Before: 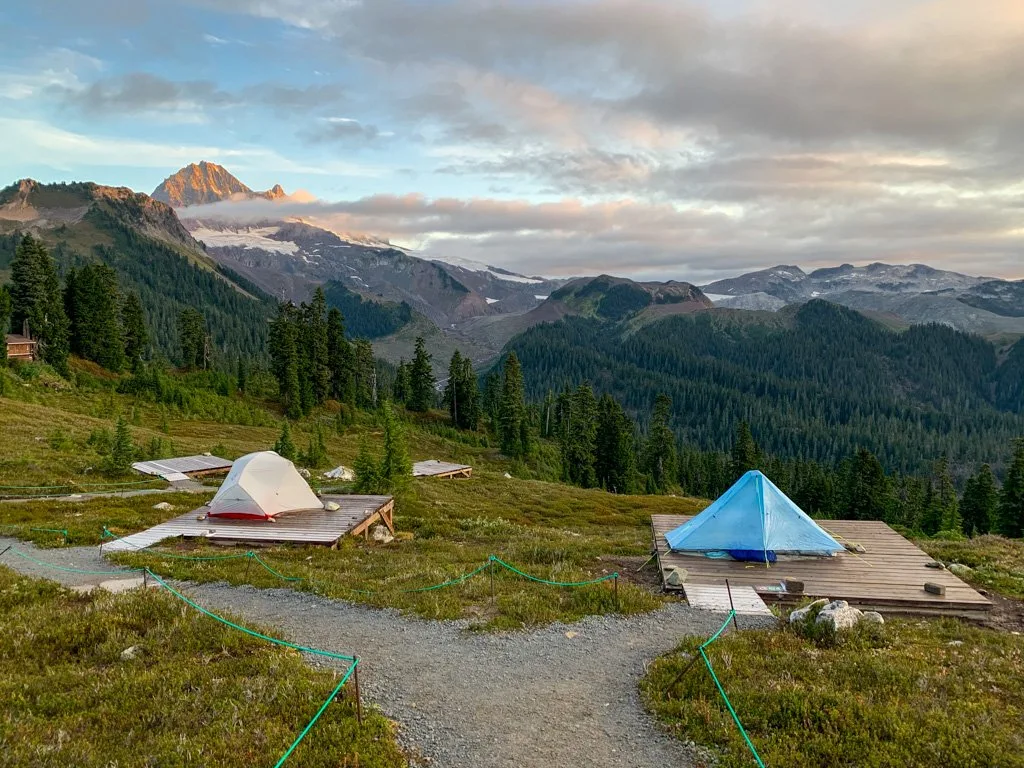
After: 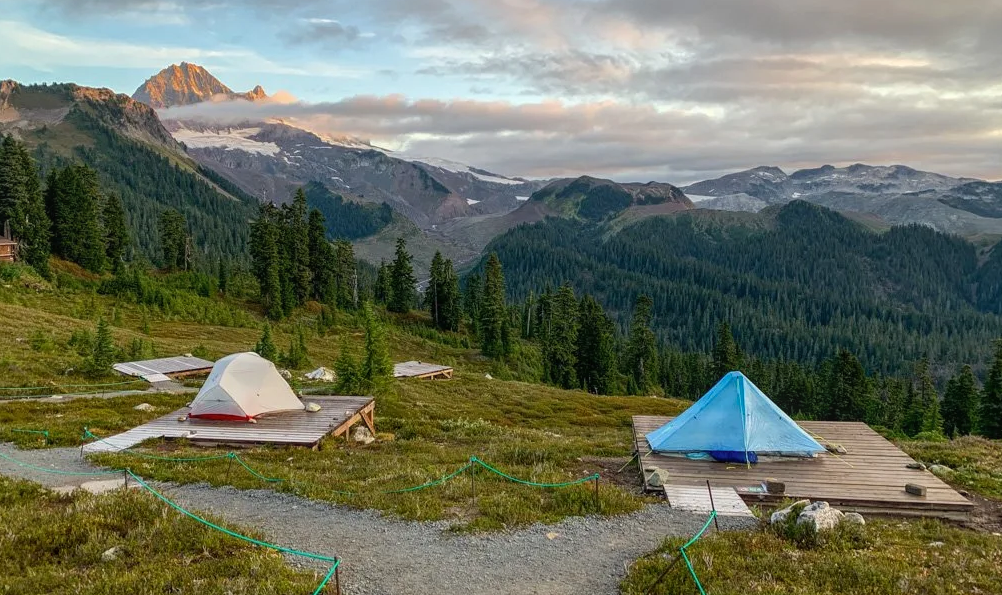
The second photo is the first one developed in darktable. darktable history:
crop and rotate: left 1.913%, top 12.912%, right 0.187%, bottom 9.6%
local contrast: detail 109%
